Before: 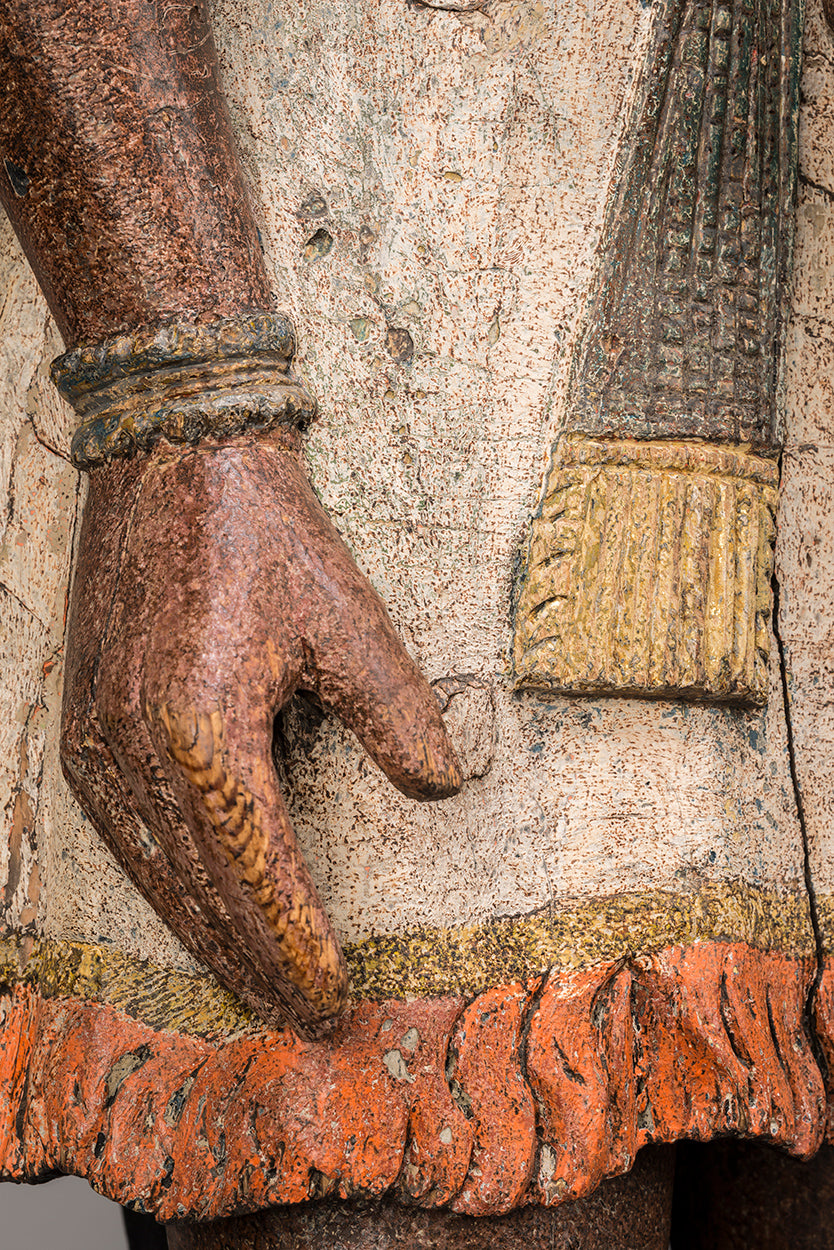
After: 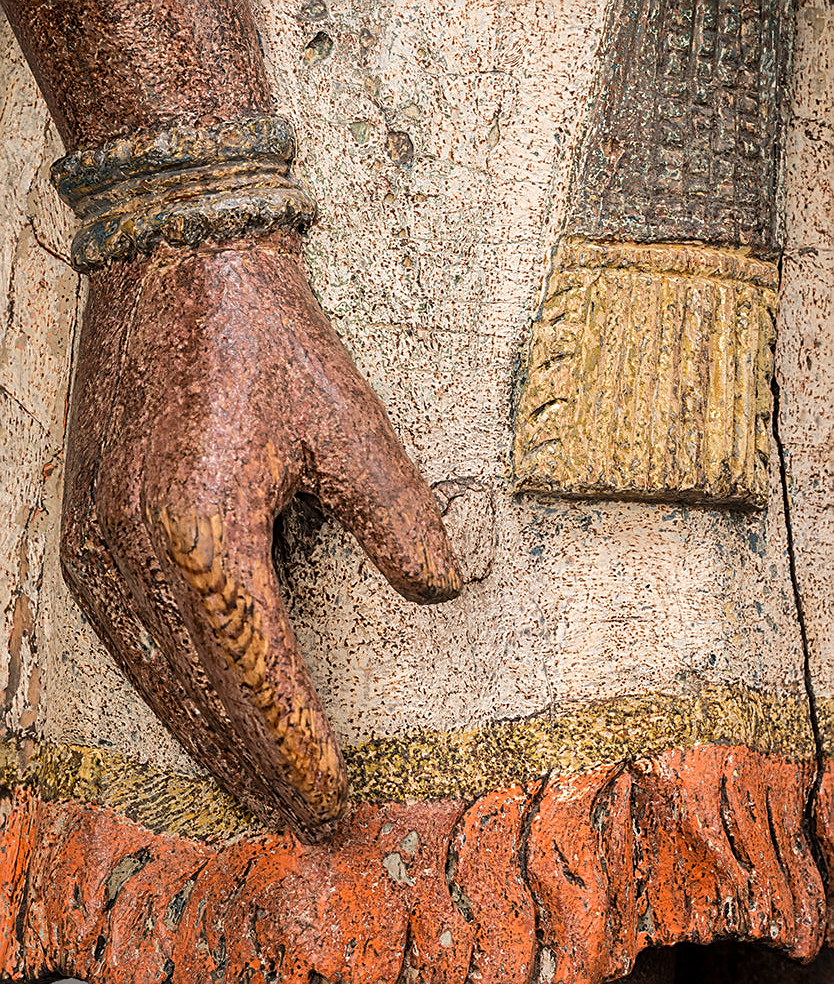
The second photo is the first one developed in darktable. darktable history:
crop and rotate: top 15.774%, bottom 5.506%
white balance: emerald 1
sharpen: on, module defaults
